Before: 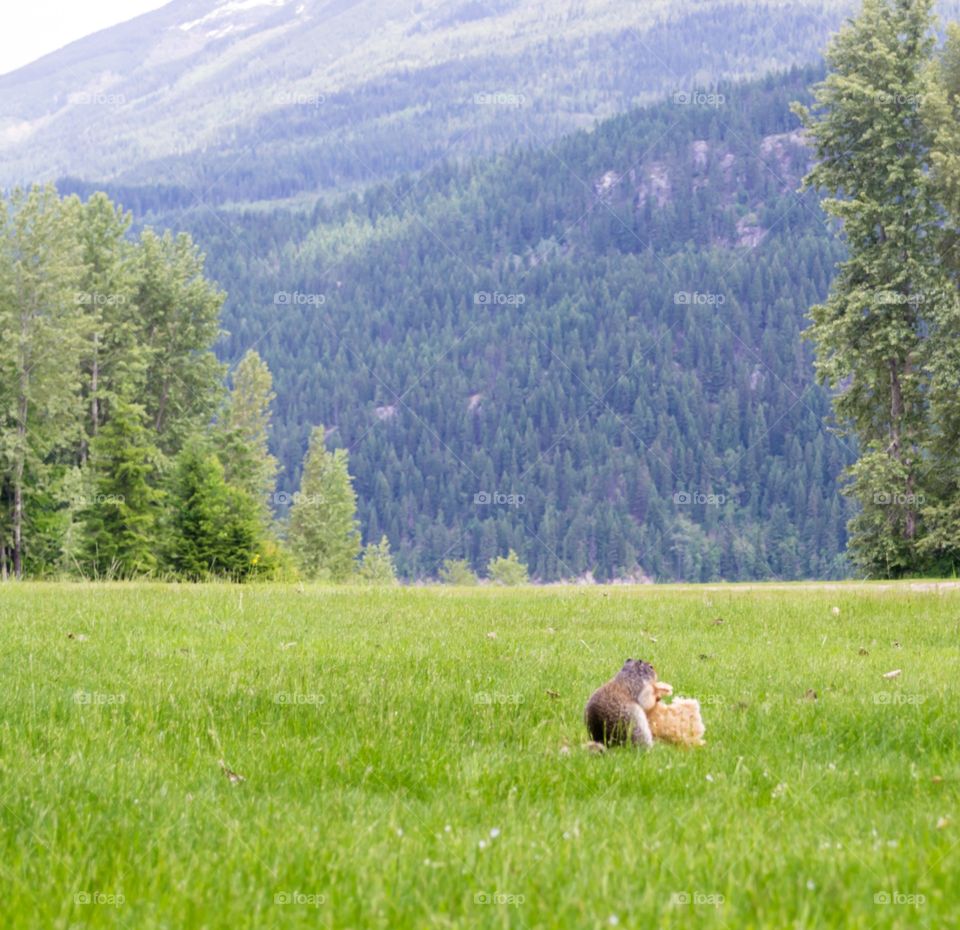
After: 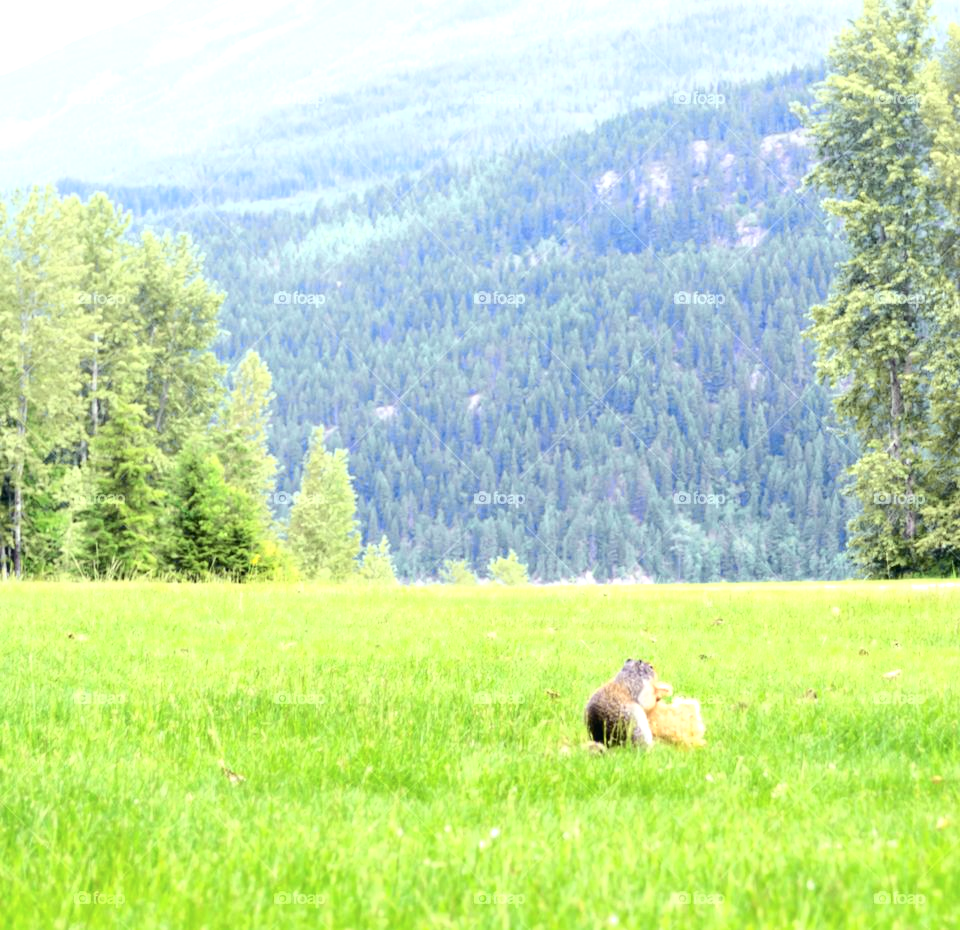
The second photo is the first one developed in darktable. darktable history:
local contrast: highlights 100%, shadows 100%, detail 120%, midtone range 0.2
tone curve: curves: ch0 [(0, 0.023) (0.087, 0.065) (0.184, 0.168) (0.45, 0.54) (0.57, 0.683) (0.722, 0.825) (0.877, 0.948) (1, 1)]; ch1 [(0, 0) (0.388, 0.369) (0.44, 0.44) (0.489, 0.481) (0.534, 0.528) (0.657, 0.655) (1, 1)]; ch2 [(0, 0) (0.353, 0.317) (0.408, 0.427) (0.472, 0.46) (0.5, 0.488) (0.537, 0.518) (0.576, 0.592) (0.625, 0.631) (1, 1)], color space Lab, independent channels, preserve colors none
exposure: exposure 0.661 EV, compensate highlight preservation false
color correction: highlights a* -4.73, highlights b* 5.06, saturation 0.97
